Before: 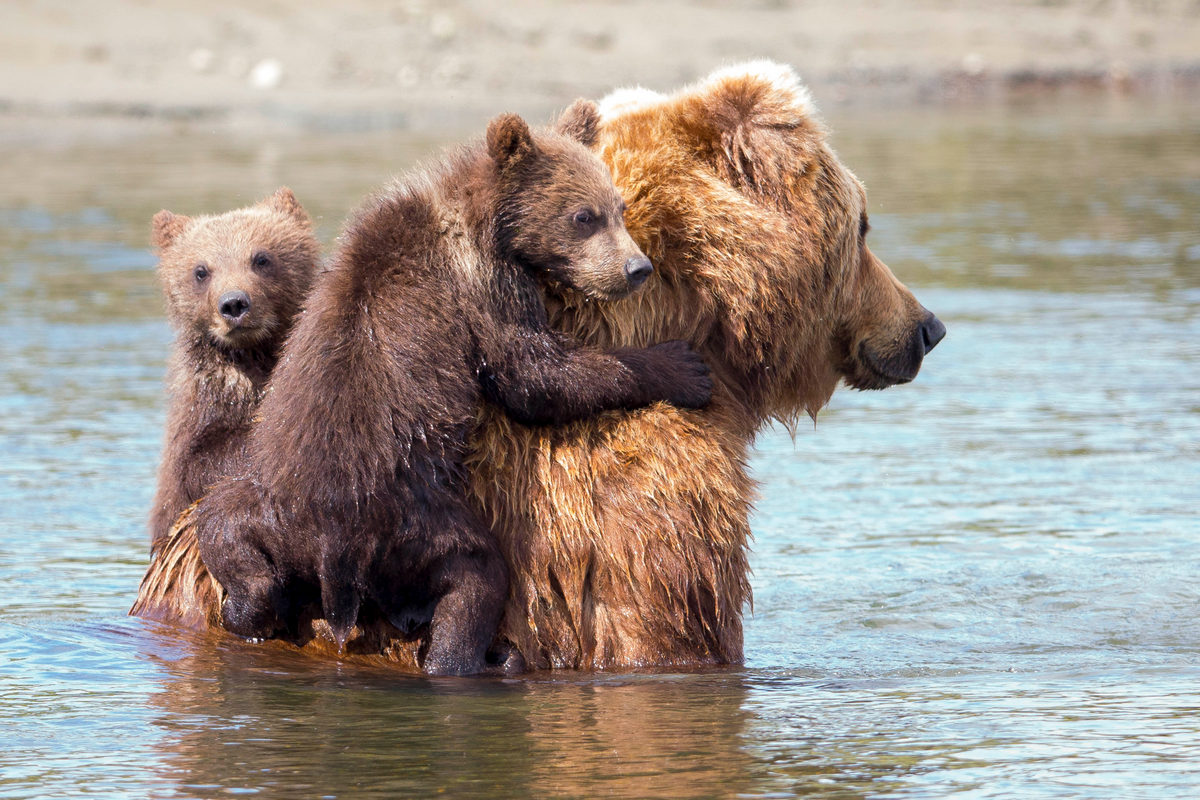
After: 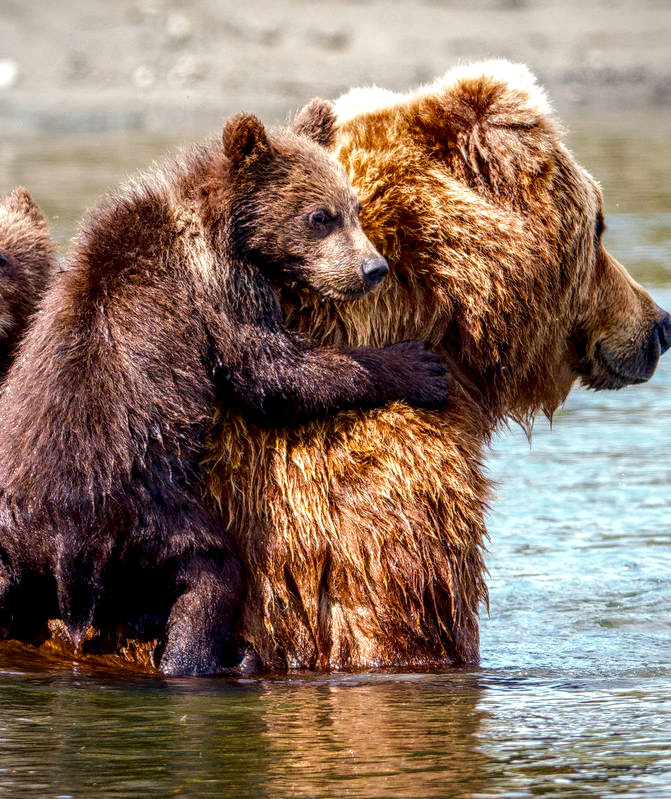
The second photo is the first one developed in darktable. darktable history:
contrast brightness saturation: contrast 0.026, brightness -0.039
crop: left 22.03%, right 22.048%, bottom 0.01%
color balance rgb: shadows lift › chroma 2.004%, shadows lift › hue 221°, global offset › luminance 0.27%, perceptual saturation grading › global saturation 20.457%, perceptual saturation grading › highlights -19.955%, perceptual saturation grading › shadows 29.736%, perceptual brilliance grading › mid-tones 10.707%, perceptual brilliance grading › shadows 15.517%, global vibrance 16.292%, saturation formula JzAzBz (2021)
local contrast: highlights 12%, shadows 38%, detail 183%, midtone range 0.466
vignetting: fall-off start 97.27%, fall-off radius 78.12%, width/height ratio 1.12
